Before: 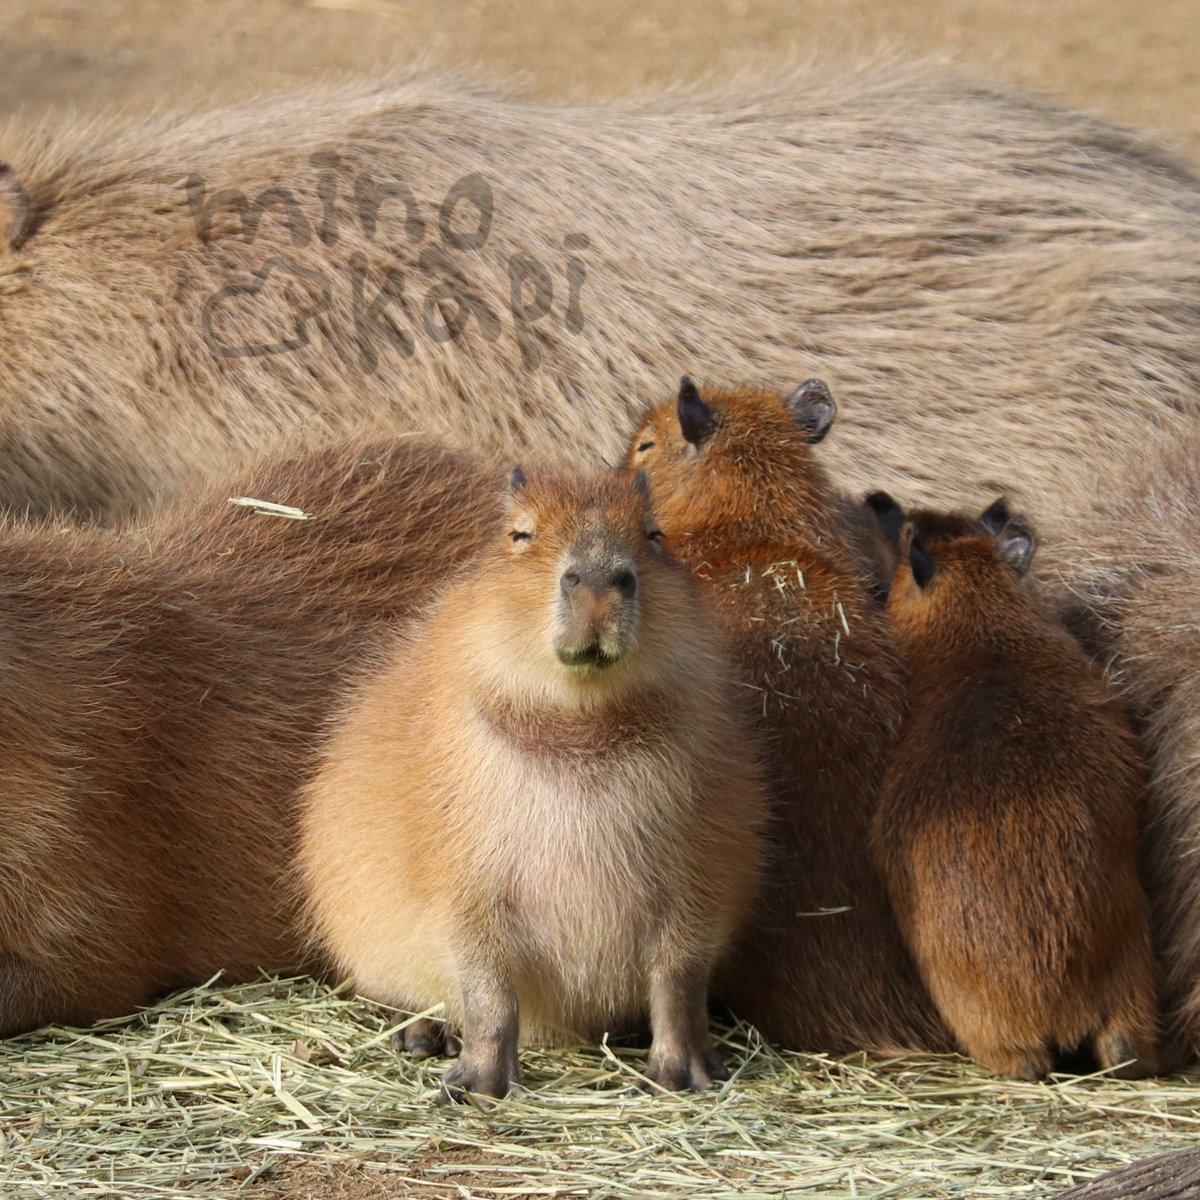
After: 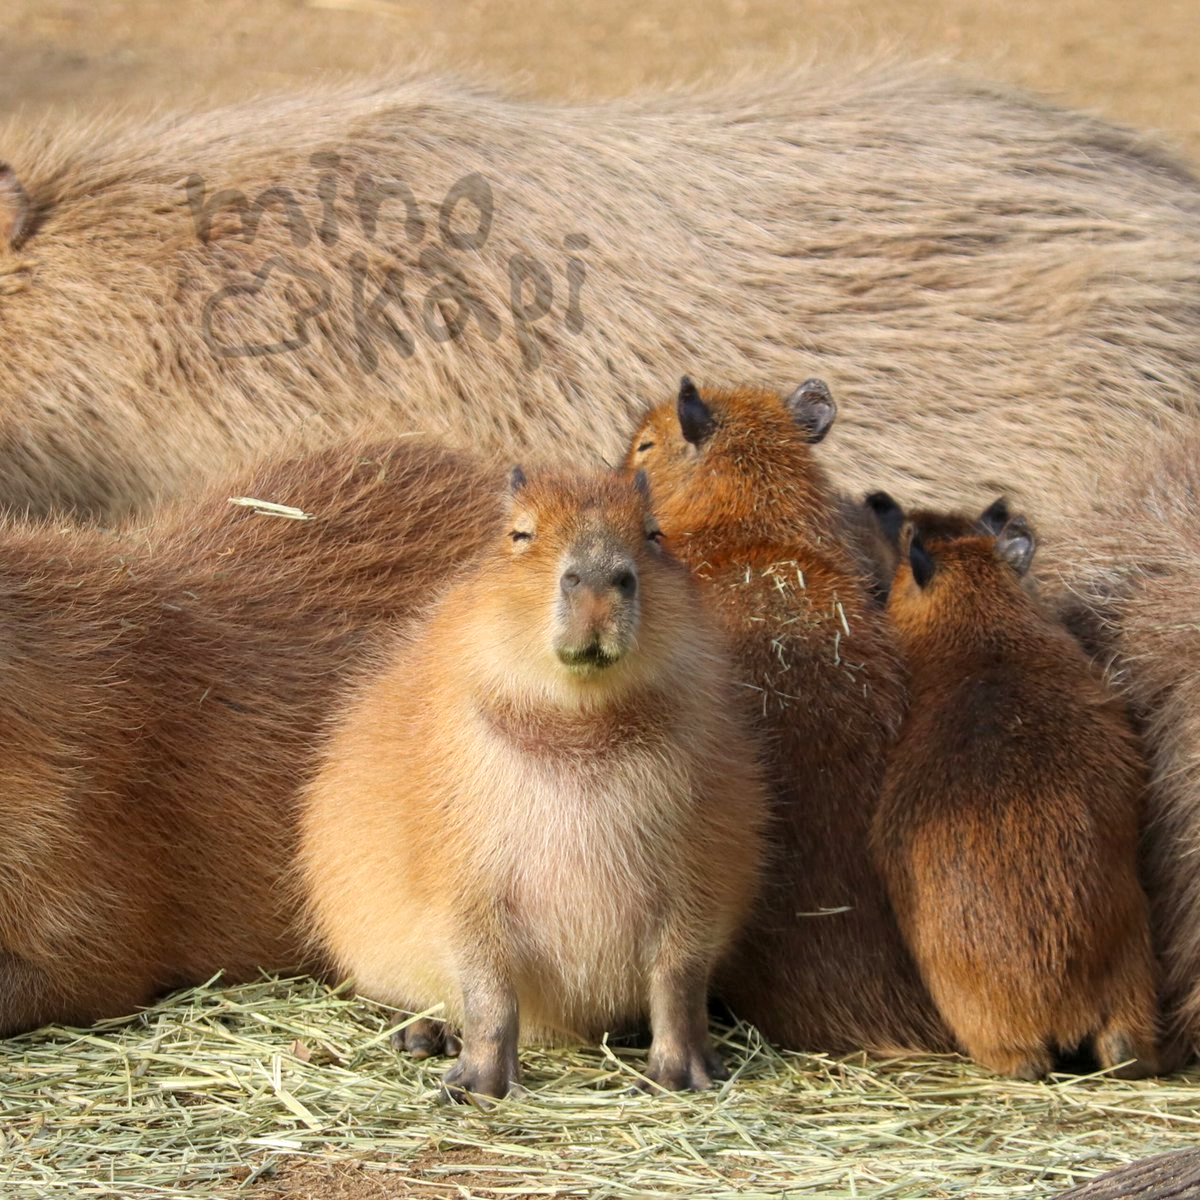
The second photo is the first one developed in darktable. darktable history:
local contrast: highlights 106%, shadows 102%, detail 120%, midtone range 0.2
contrast brightness saturation: brightness 0.086, saturation 0.193
